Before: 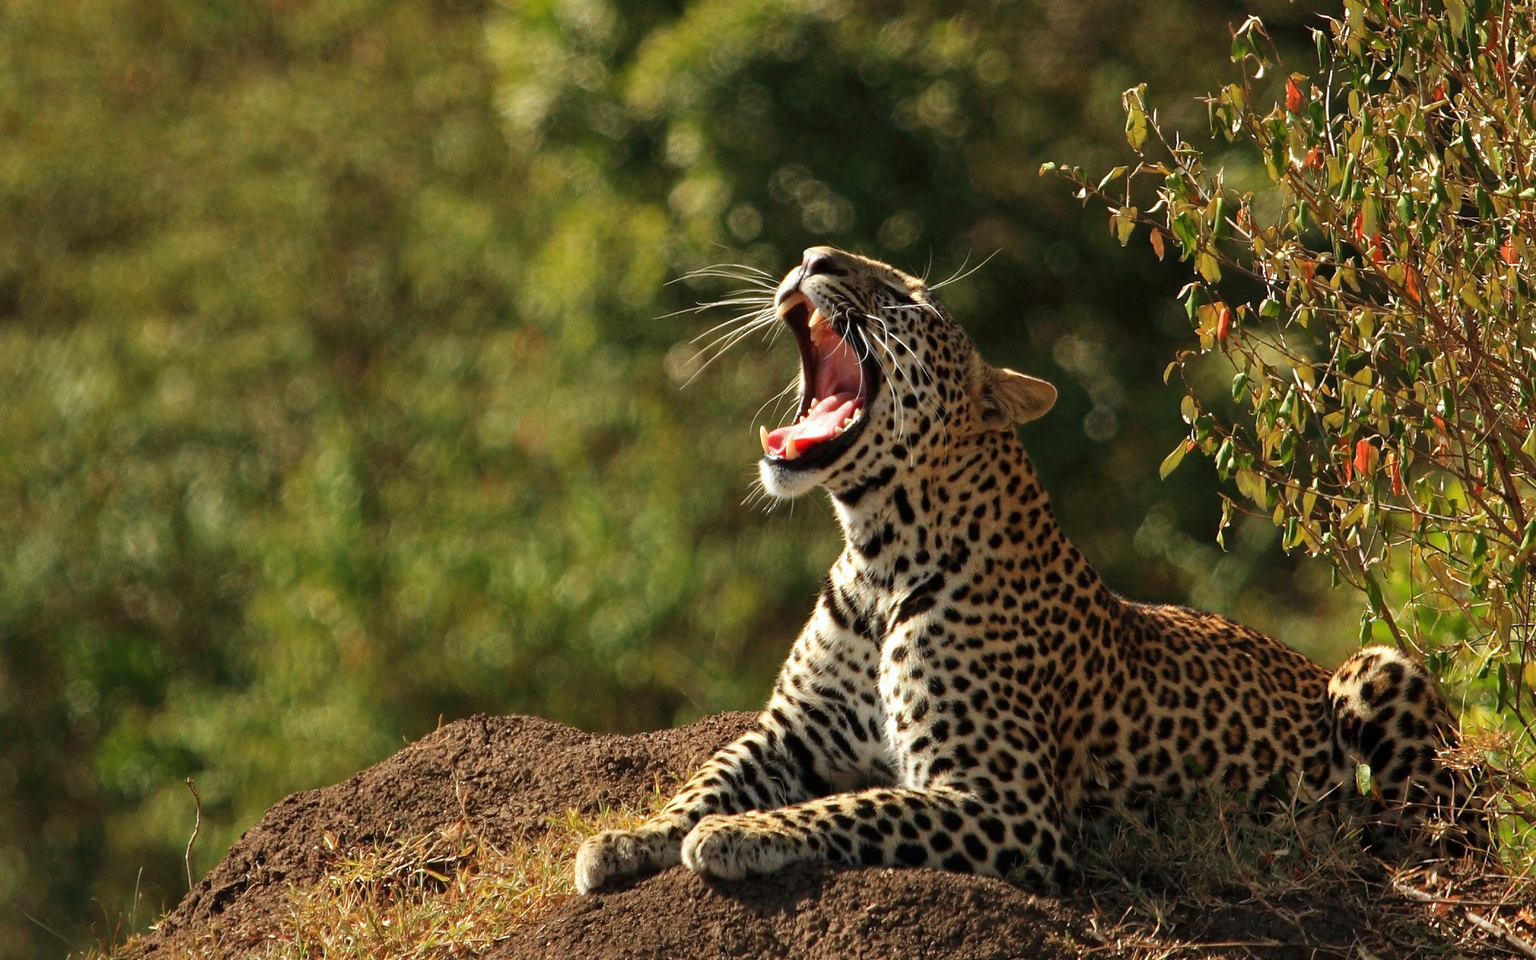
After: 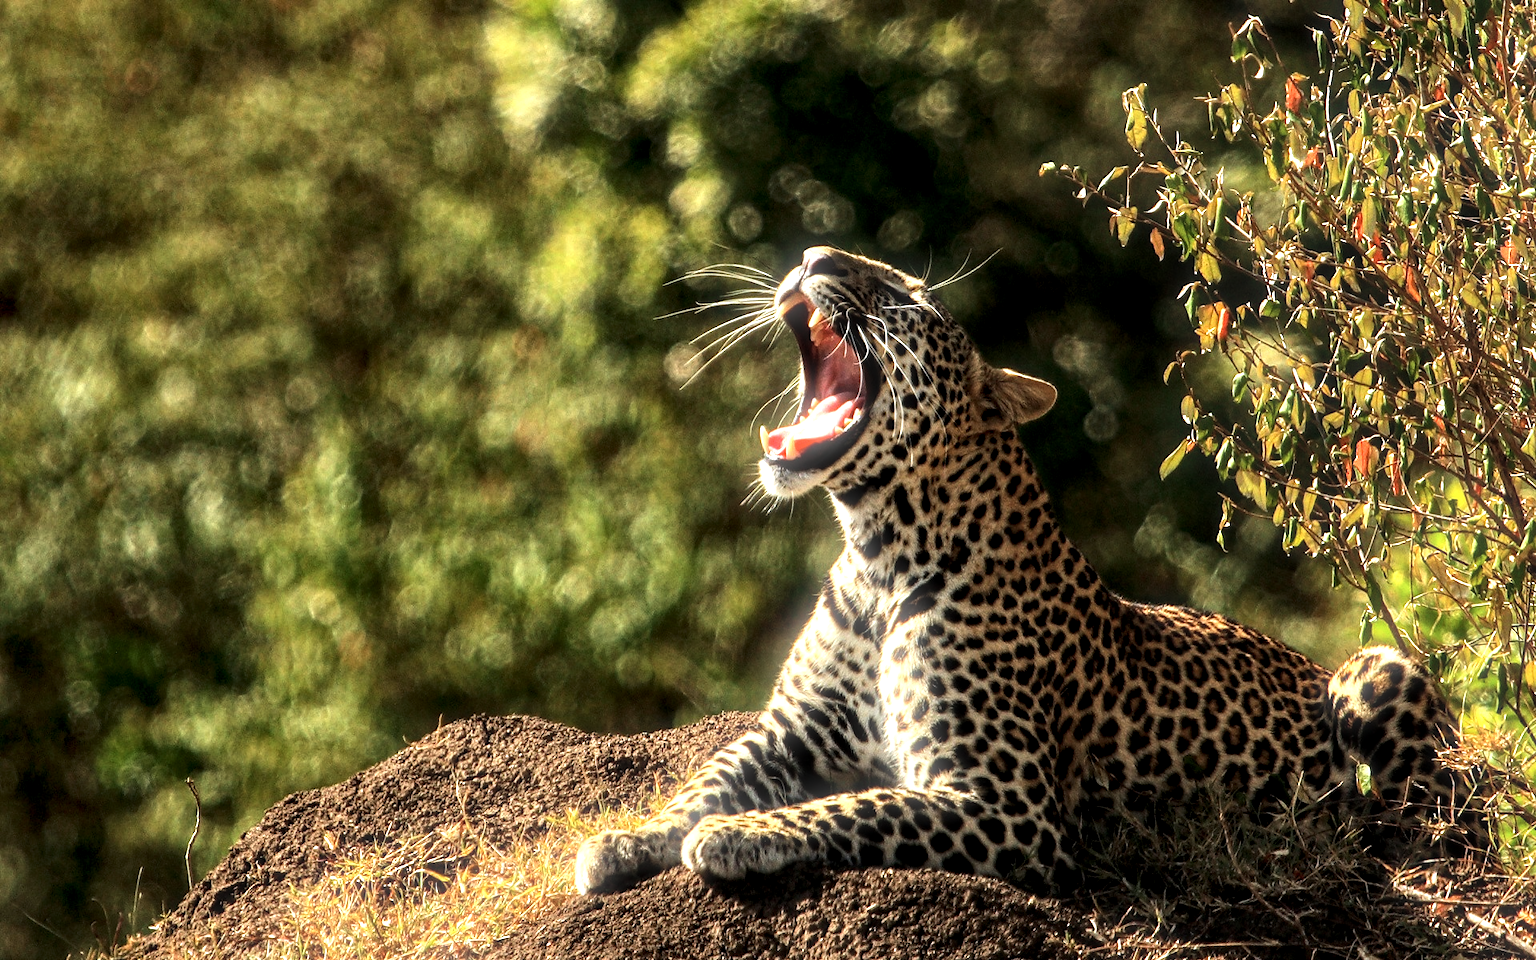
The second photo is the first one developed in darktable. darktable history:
local contrast: detail 150%
bloom: size 5%, threshold 95%, strength 15%
color zones: curves: ch0 [(0, 0.5) (0.143, 0.5) (0.286, 0.5) (0.429, 0.5) (0.571, 0.5) (0.714, 0.476) (0.857, 0.5) (1, 0.5)]; ch2 [(0, 0.5) (0.143, 0.5) (0.286, 0.5) (0.429, 0.5) (0.571, 0.5) (0.714, 0.487) (0.857, 0.5) (1, 0.5)]
tone equalizer: -8 EV -1.08 EV, -7 EV -1.01 EV, -6 EV -0.867 EV, -5 EV -0.578 EV, -3 EV 0.578 EV, -2 EV 0.867 EV, -1 EV 1.01 EV, +0 EV 1.08 EV, edges refinement/feathering 500, mask exposure compensation -1.57 EV, preserve details no
